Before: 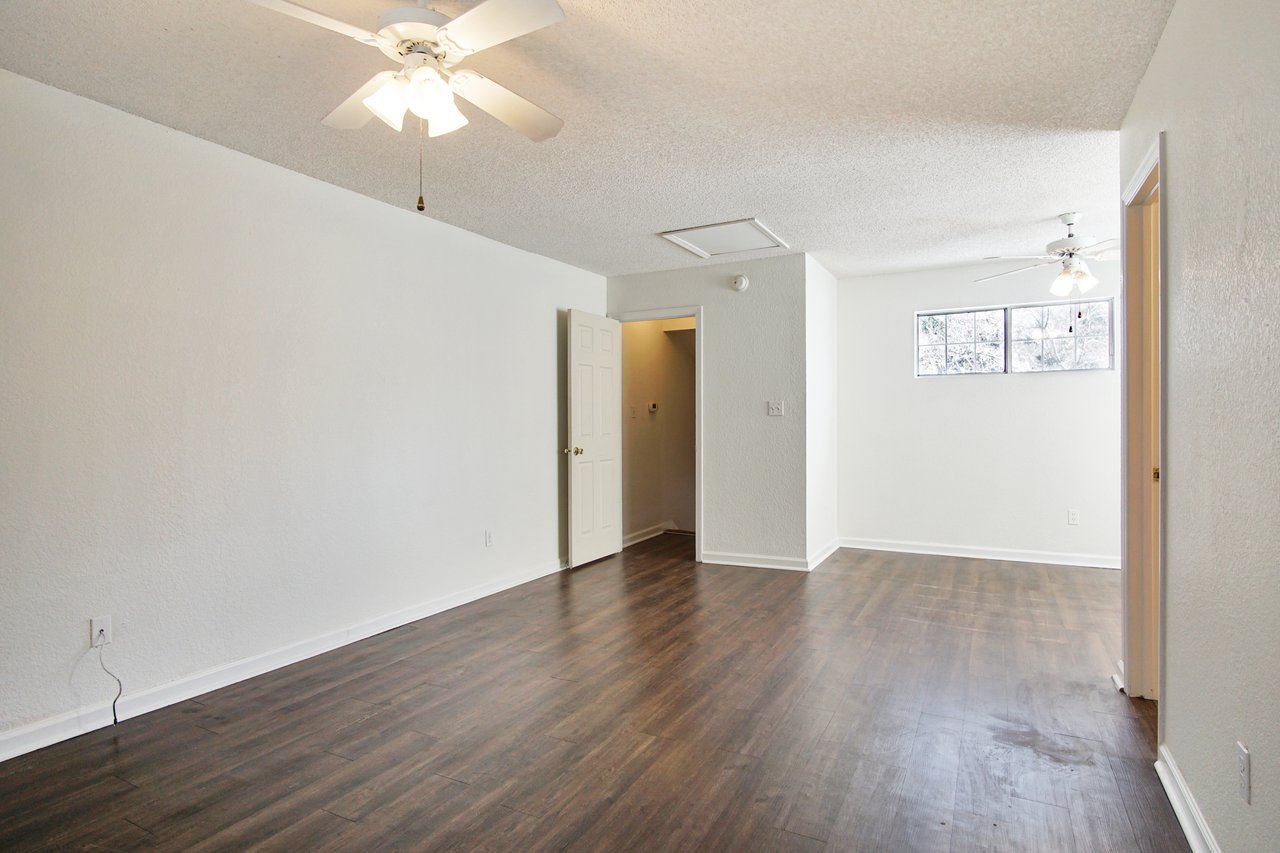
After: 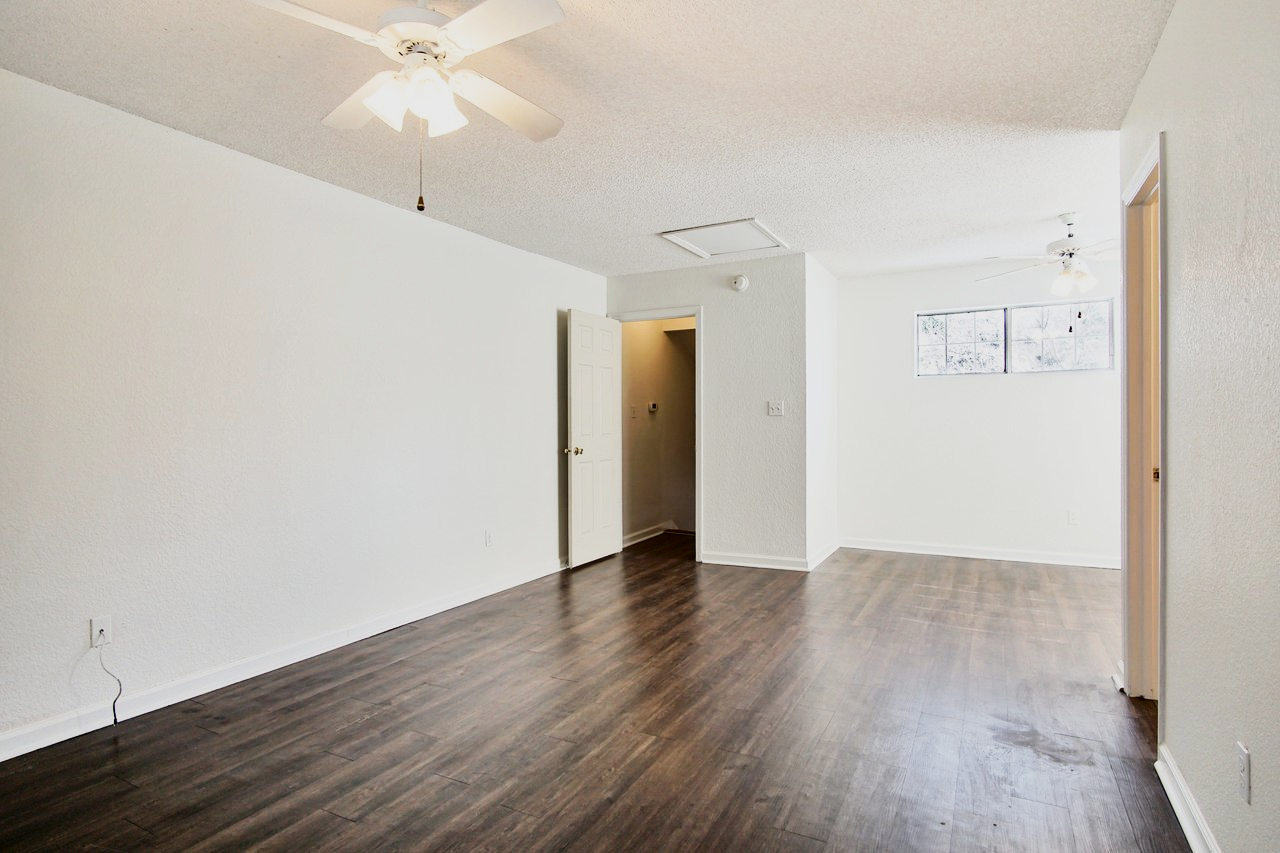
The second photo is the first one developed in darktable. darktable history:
contrast brightness saturation: contrast 0.281
filmic rgb: black relative exposure -7.65 EV, white relative exposure 4.56 EV, hardness 3.61
